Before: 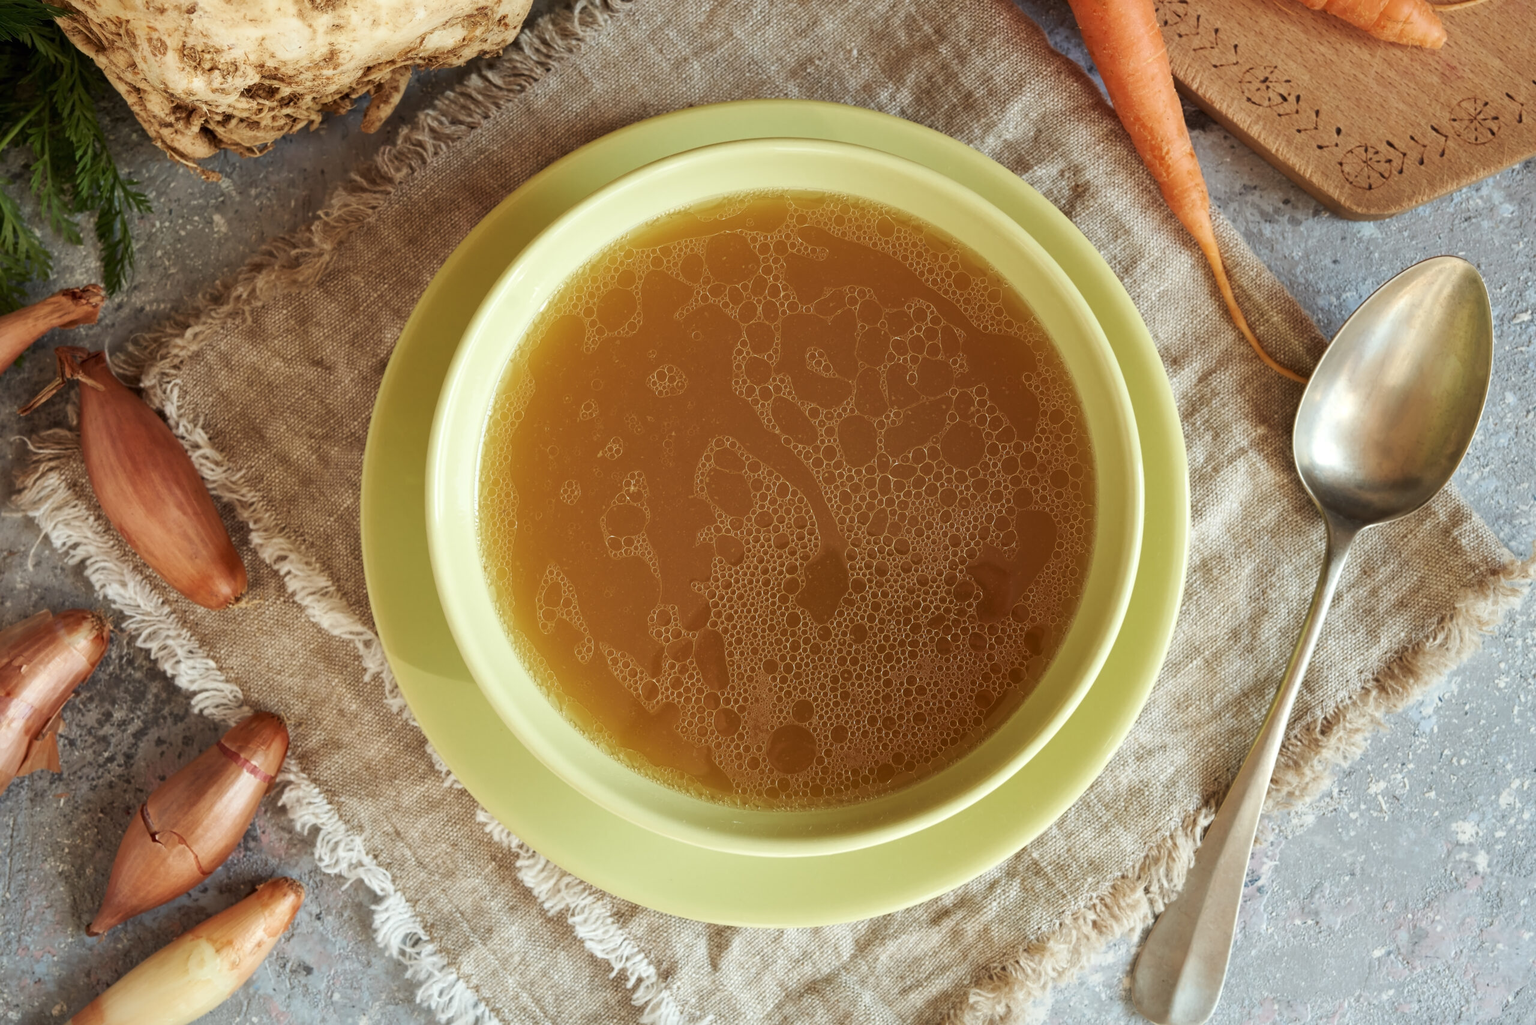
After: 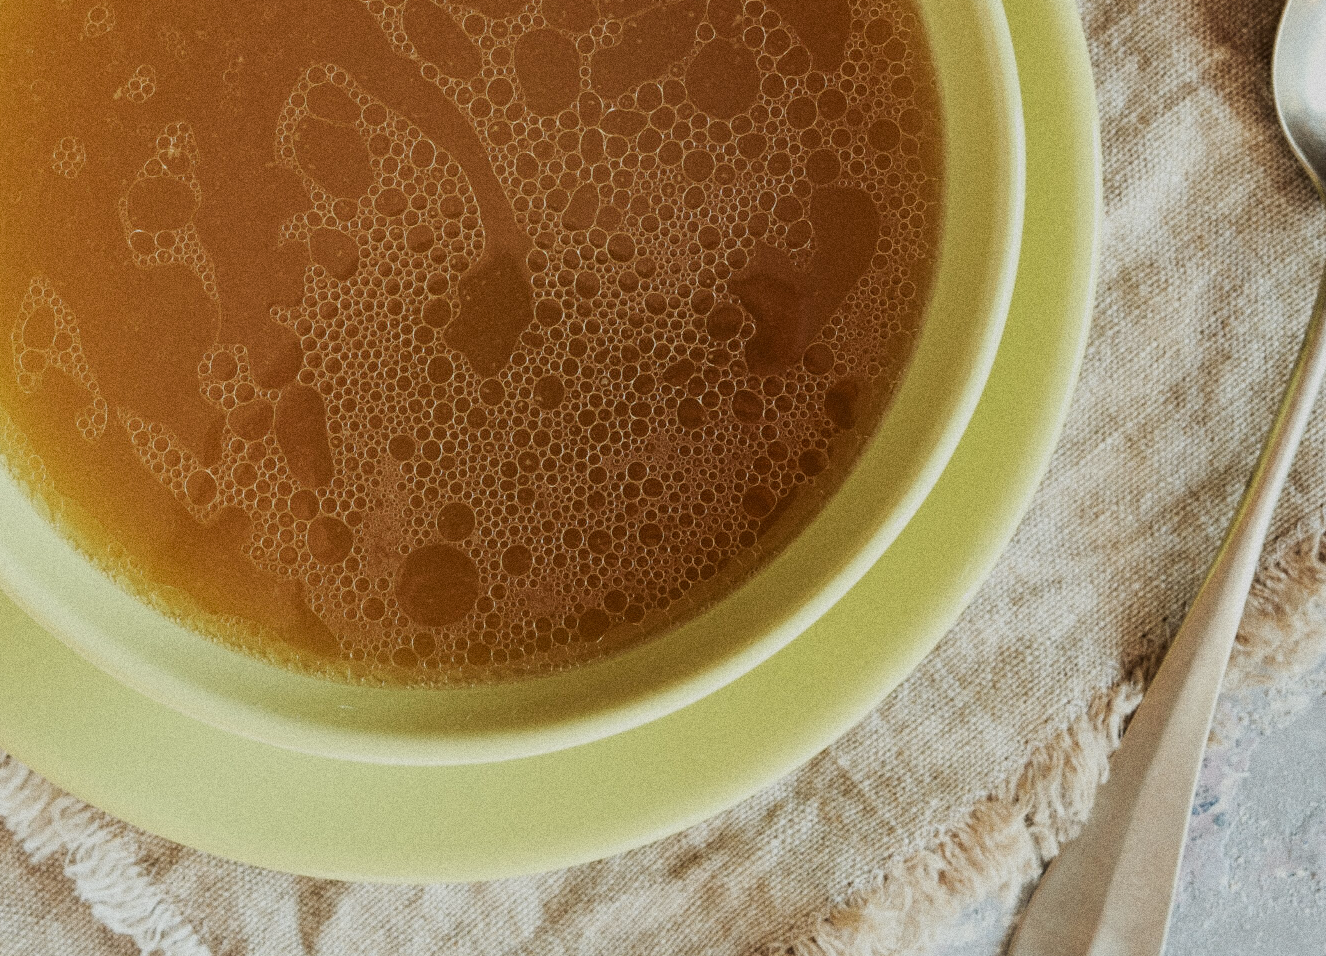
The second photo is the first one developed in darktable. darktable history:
exposure: black level correction 0.001, compensate highlight preservation false
filmic rgb: black relative exposure -7.65 EV, white relative exposure 4.56 EV, hardness 3.61, contrast 1.05
crop: left 34.479%, top 38.822%, right 13.718%, bottom 5.172%
grain: coarseness 0.09 ISO, strength 40%
